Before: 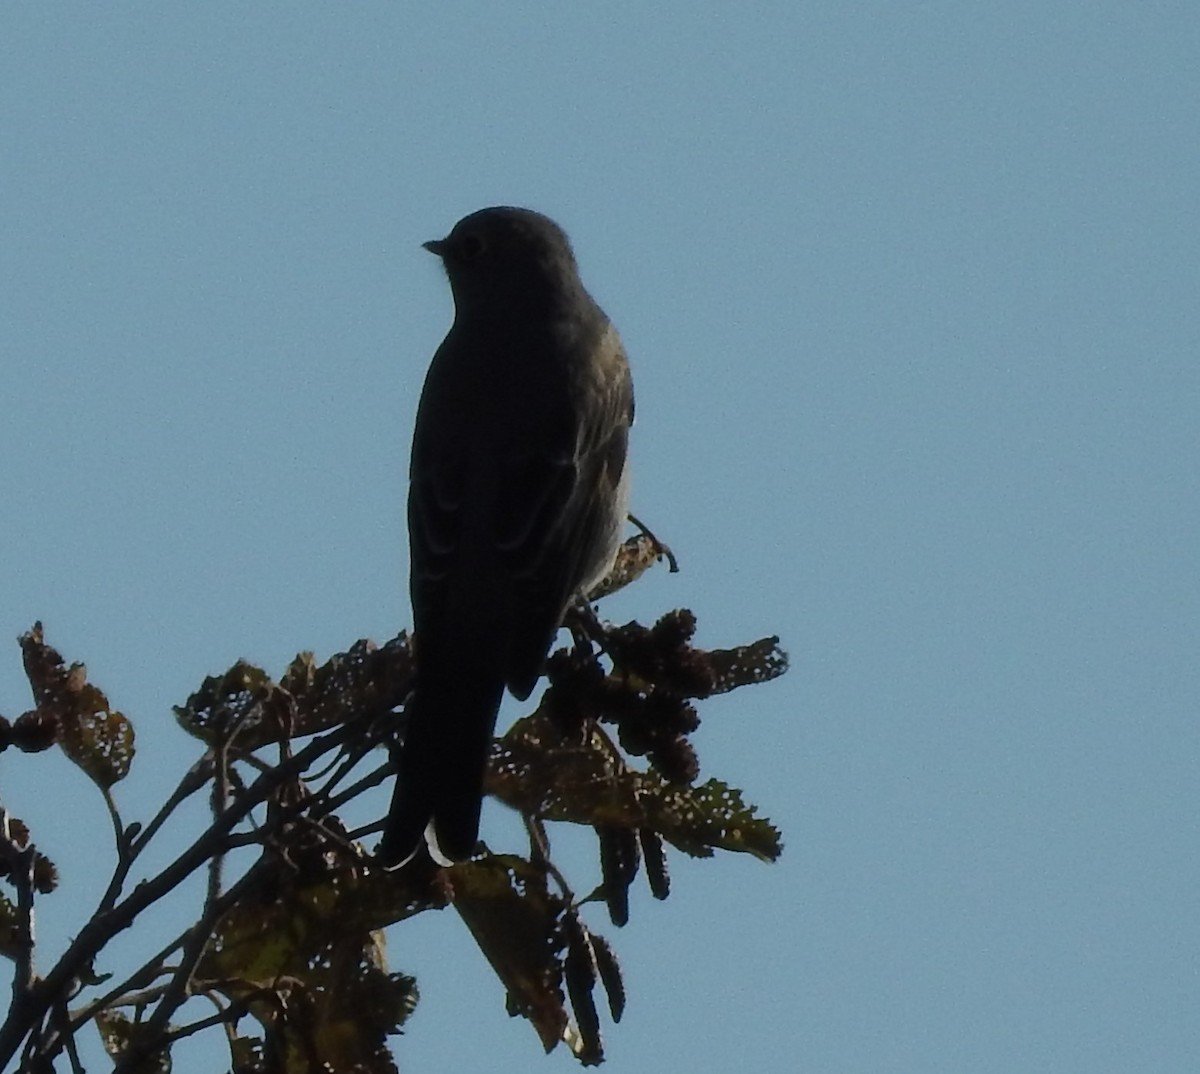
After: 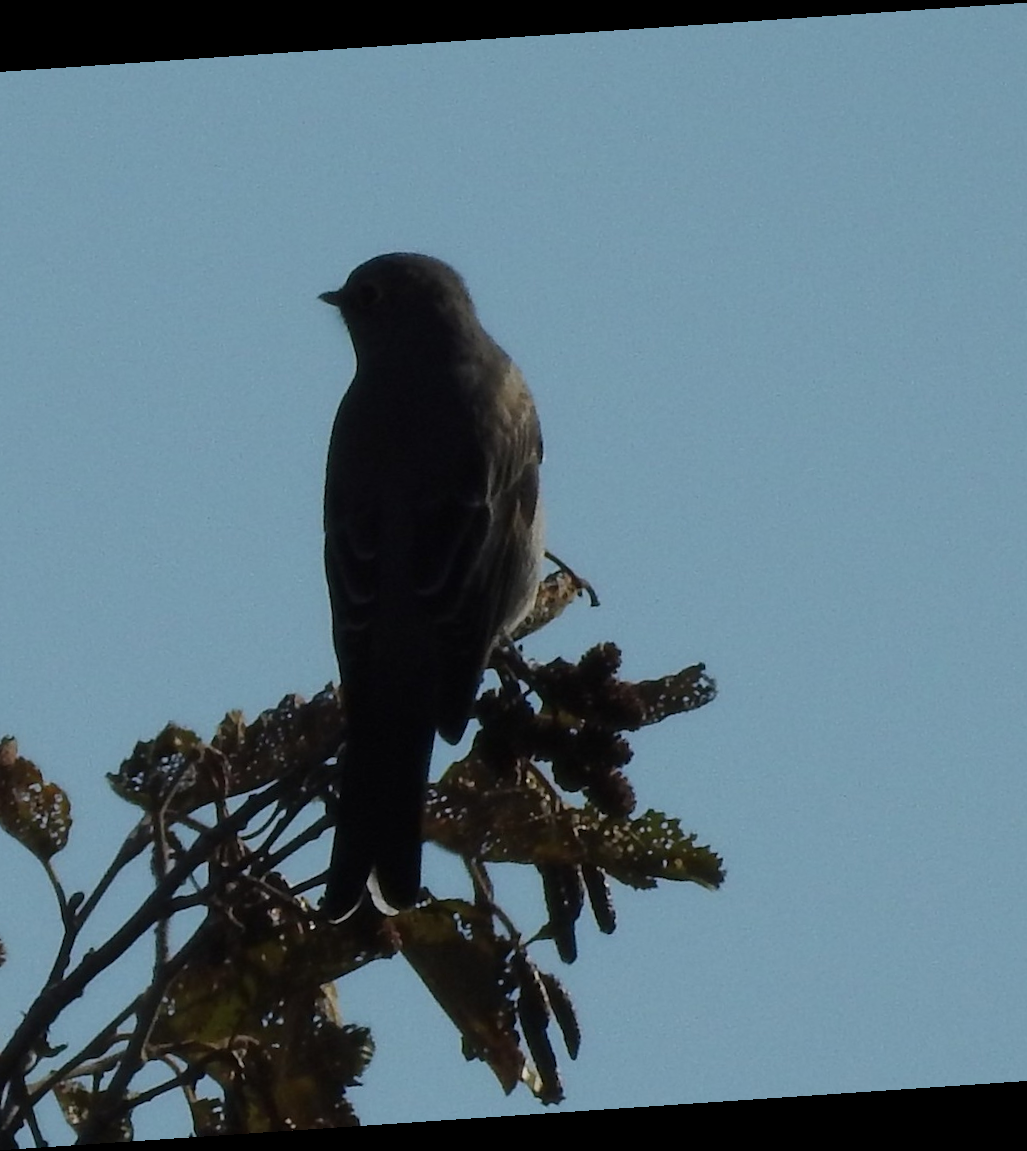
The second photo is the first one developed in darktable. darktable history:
crop and rotate: left 9.597%, right 10.195%
rotate and perspective: rotation -4.2°, shear 0.006, automatic cropping off
